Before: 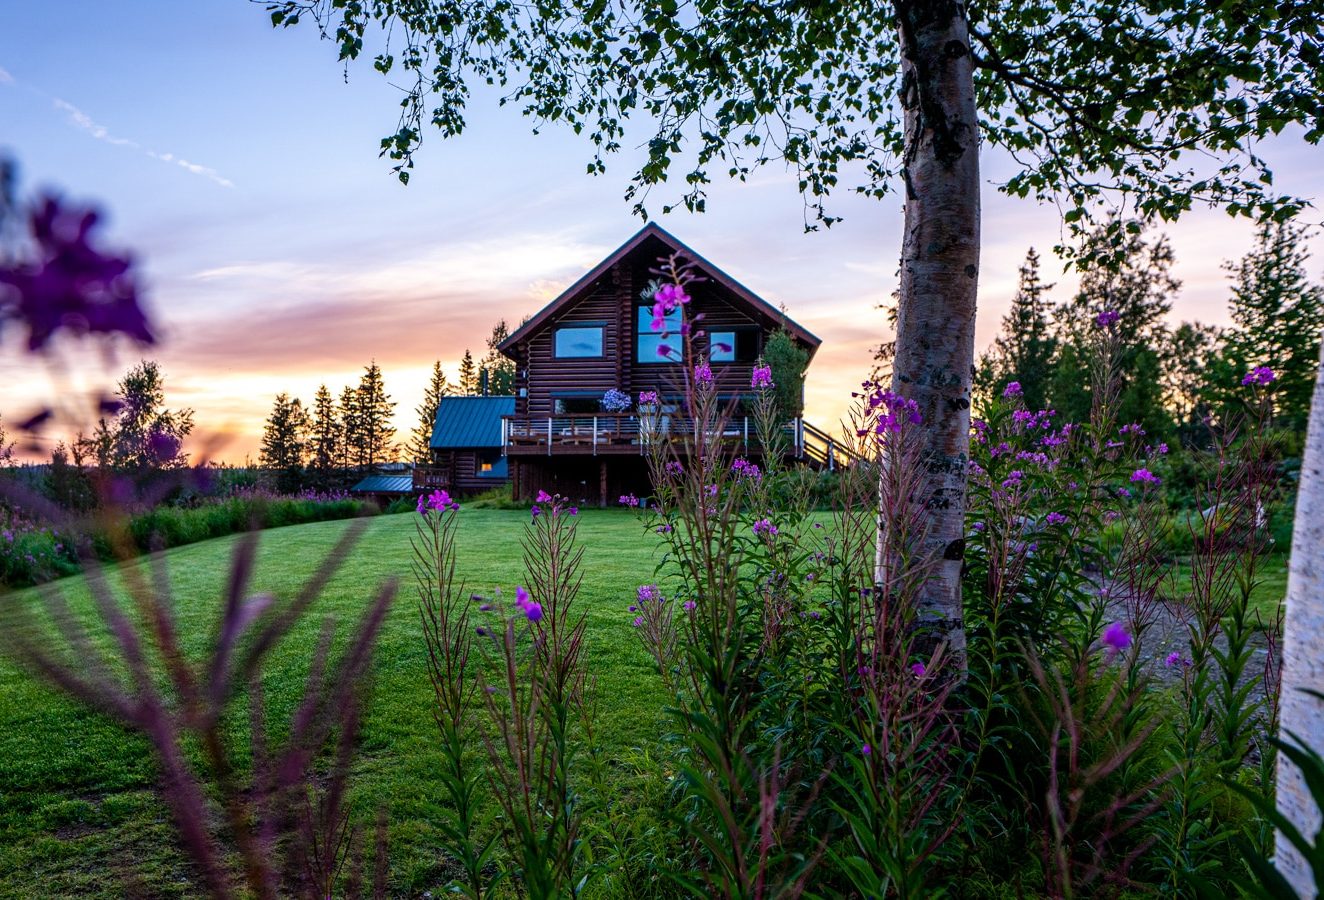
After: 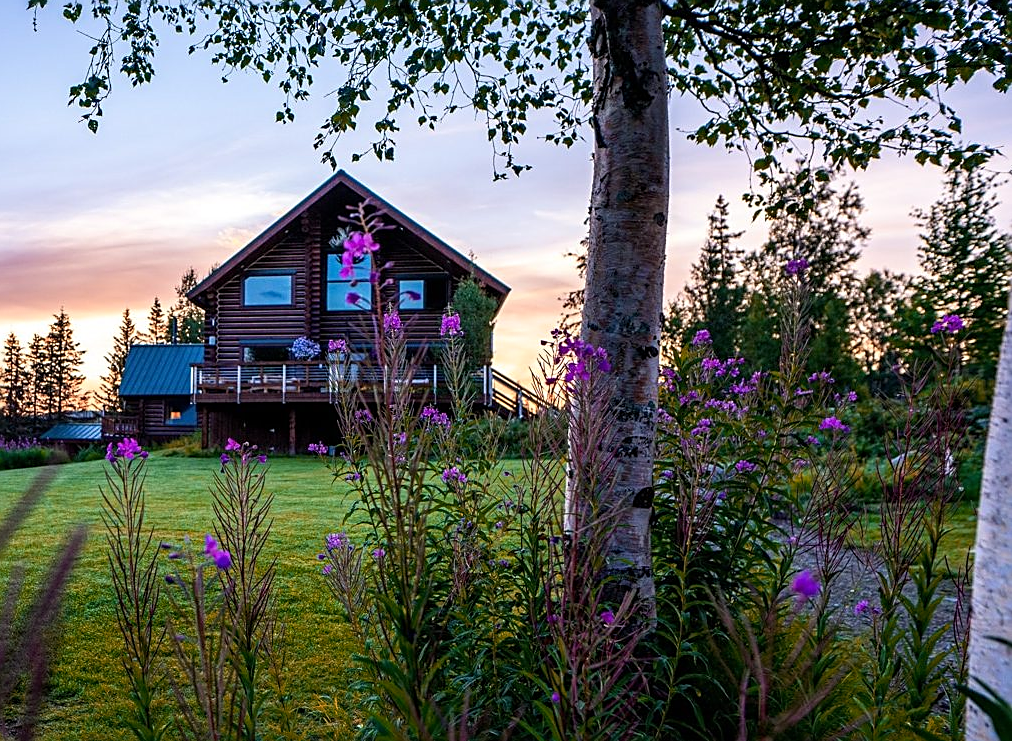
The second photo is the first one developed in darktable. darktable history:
sharpen: on, module defaults
crop: left 23.547%, top 5.824%, bottom 11.83%
color zones: curves: ch2 [(0, 0.5) (0.084, 0.497) (0.323, 0.335) (0.4, 0.497) (1, 0.5)]
